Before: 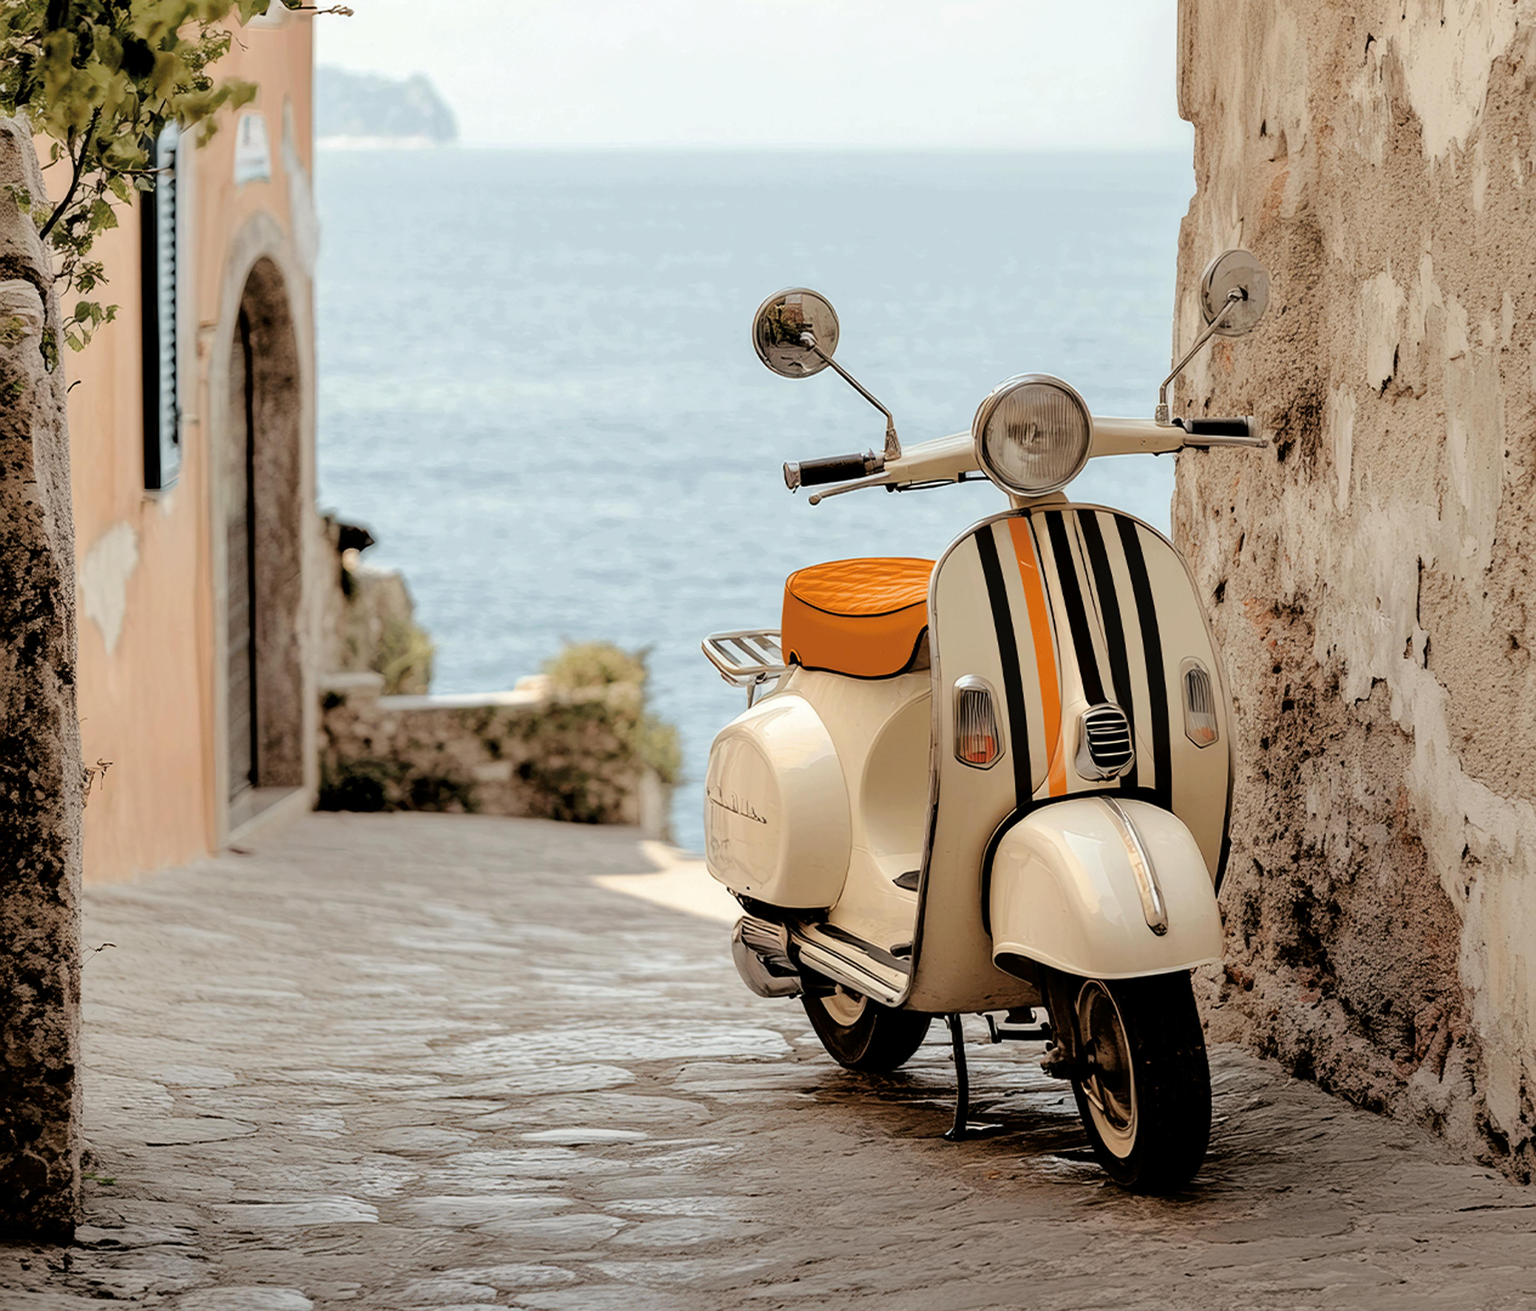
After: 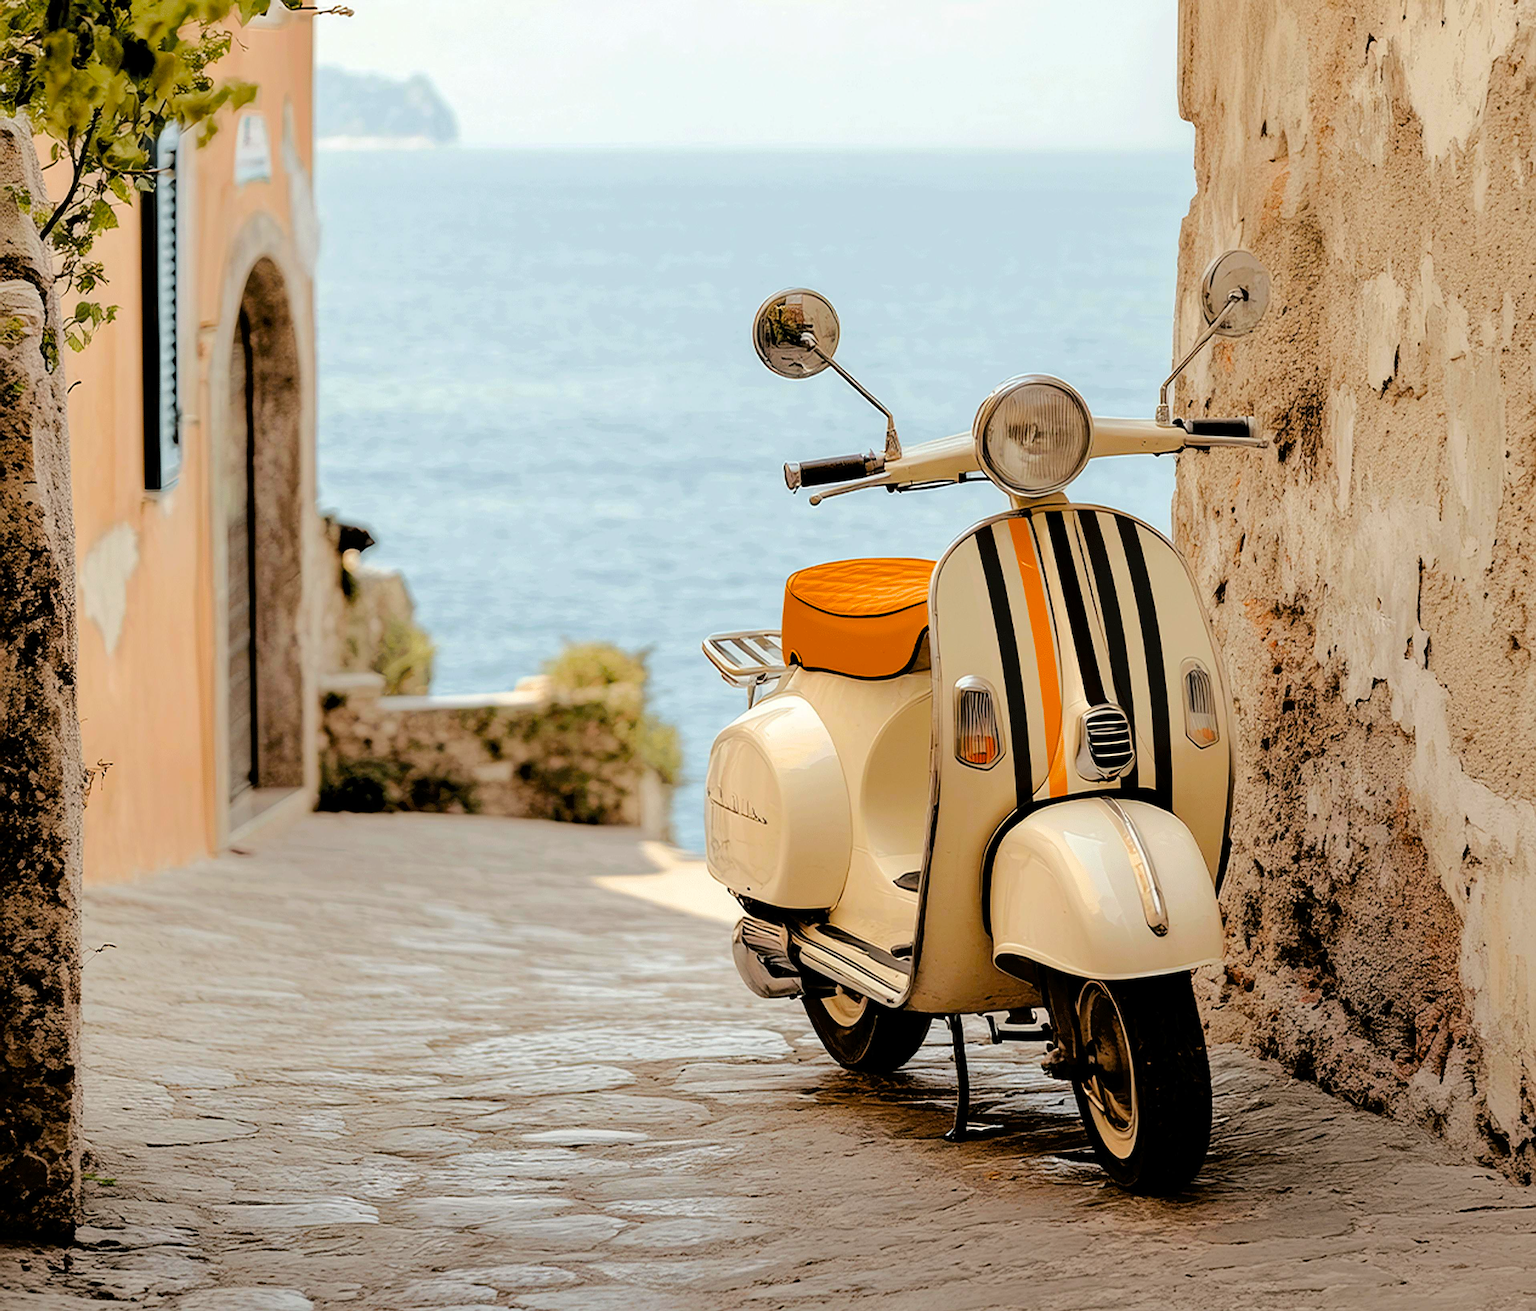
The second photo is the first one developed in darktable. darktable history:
sharpen: on, module defaults
color balance rgb: perceptual saturation grading › global saturation 25%, perceptual brilliance grading › mid-tones 10%, perceptual brilliance grading › shadows 15%, global vibrance 20%
